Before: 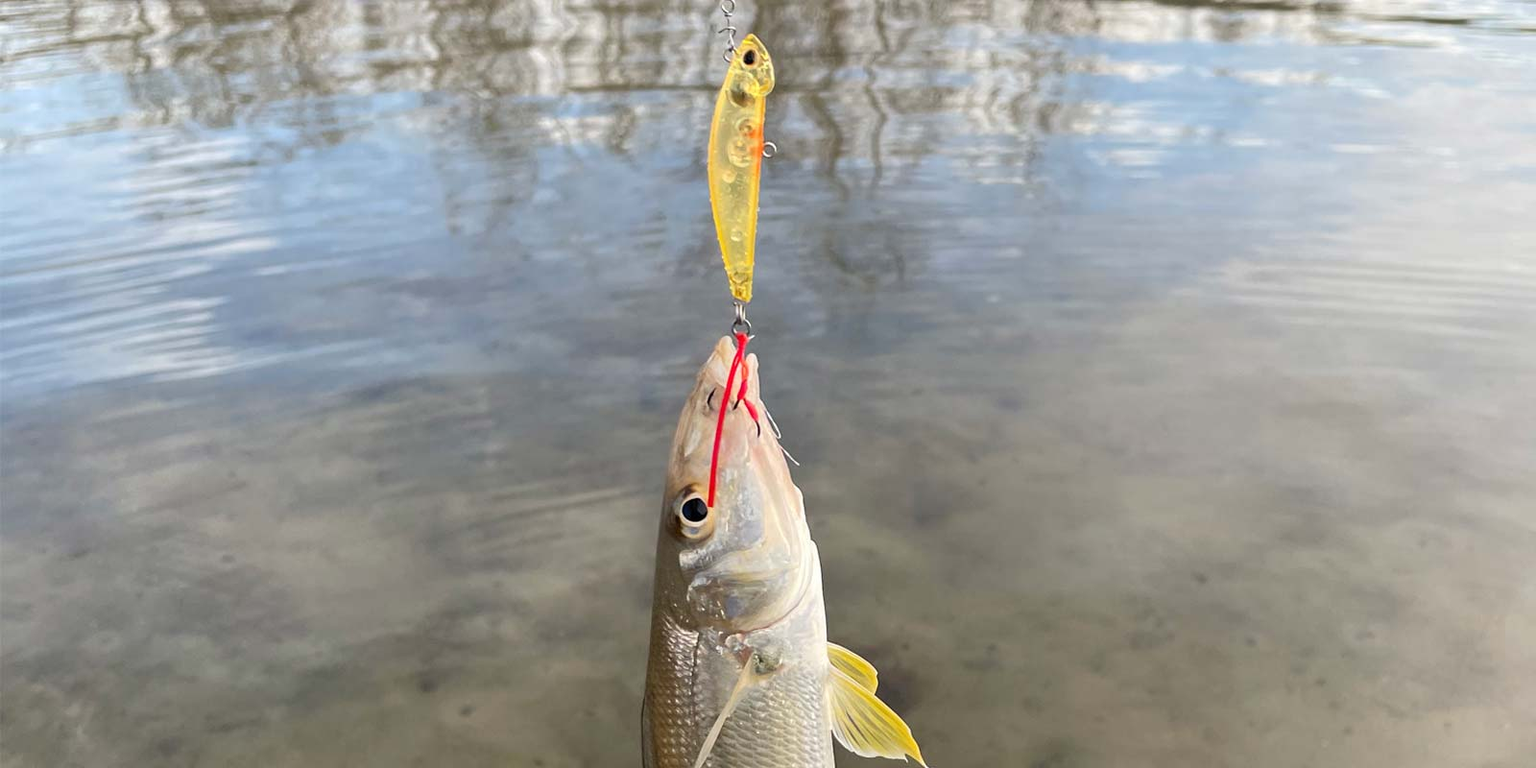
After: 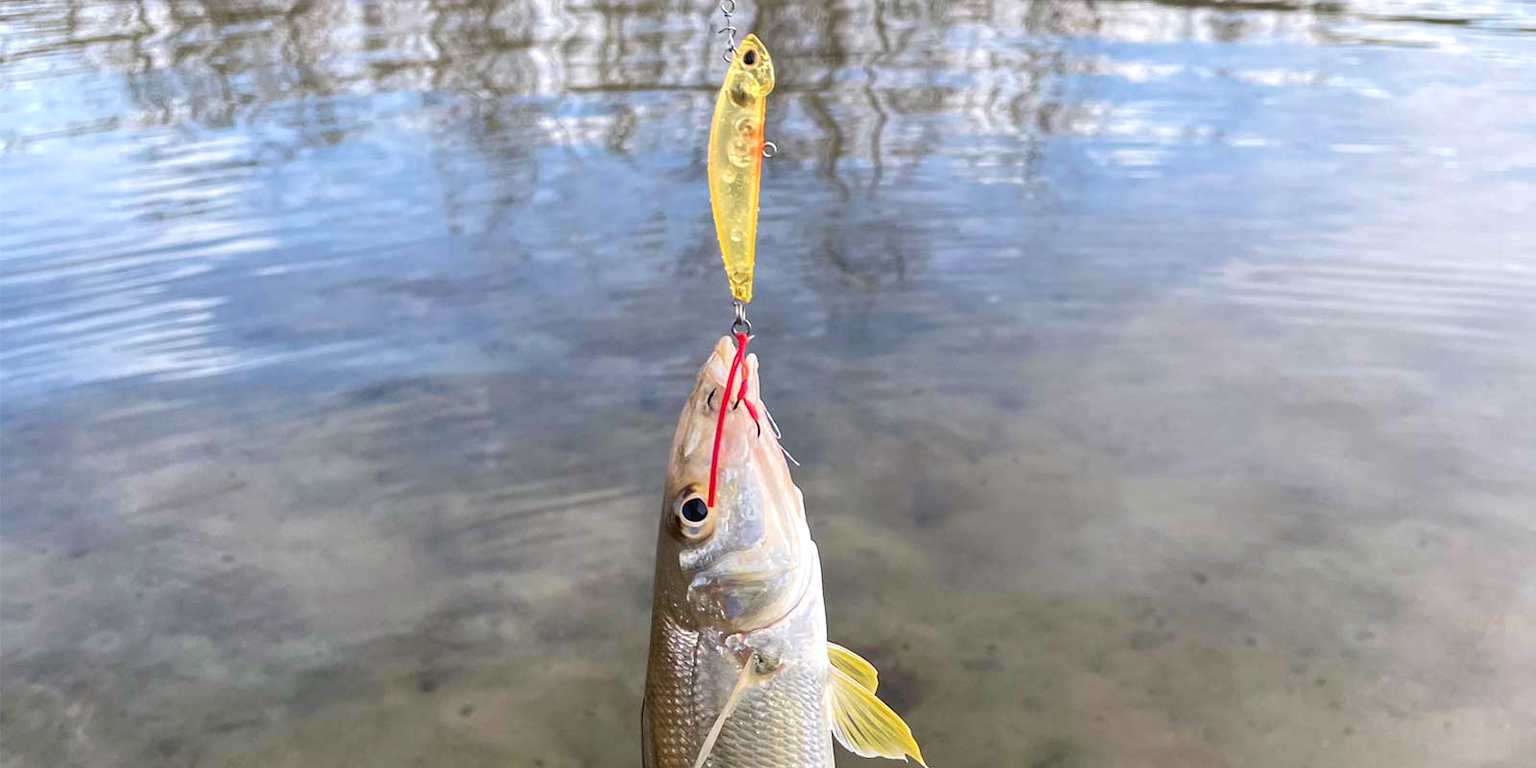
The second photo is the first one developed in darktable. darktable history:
color calibration: illuminant as shot in camera, x 0.358, y 0.373, temperature 4628.91 K
local contrast: on, module defaults
exposure: exposure 0.078 EV, compensate highlight preservation false
velvia: on, module defaults
